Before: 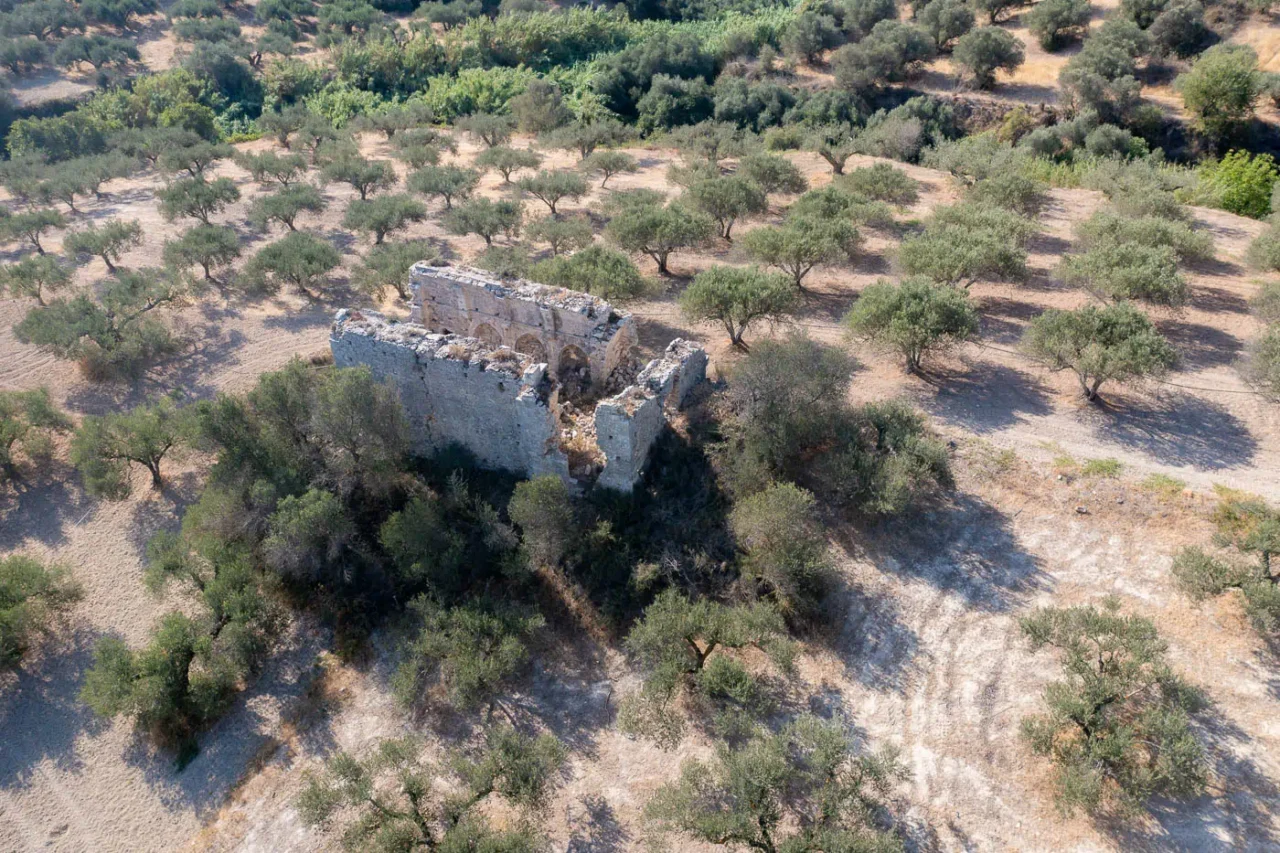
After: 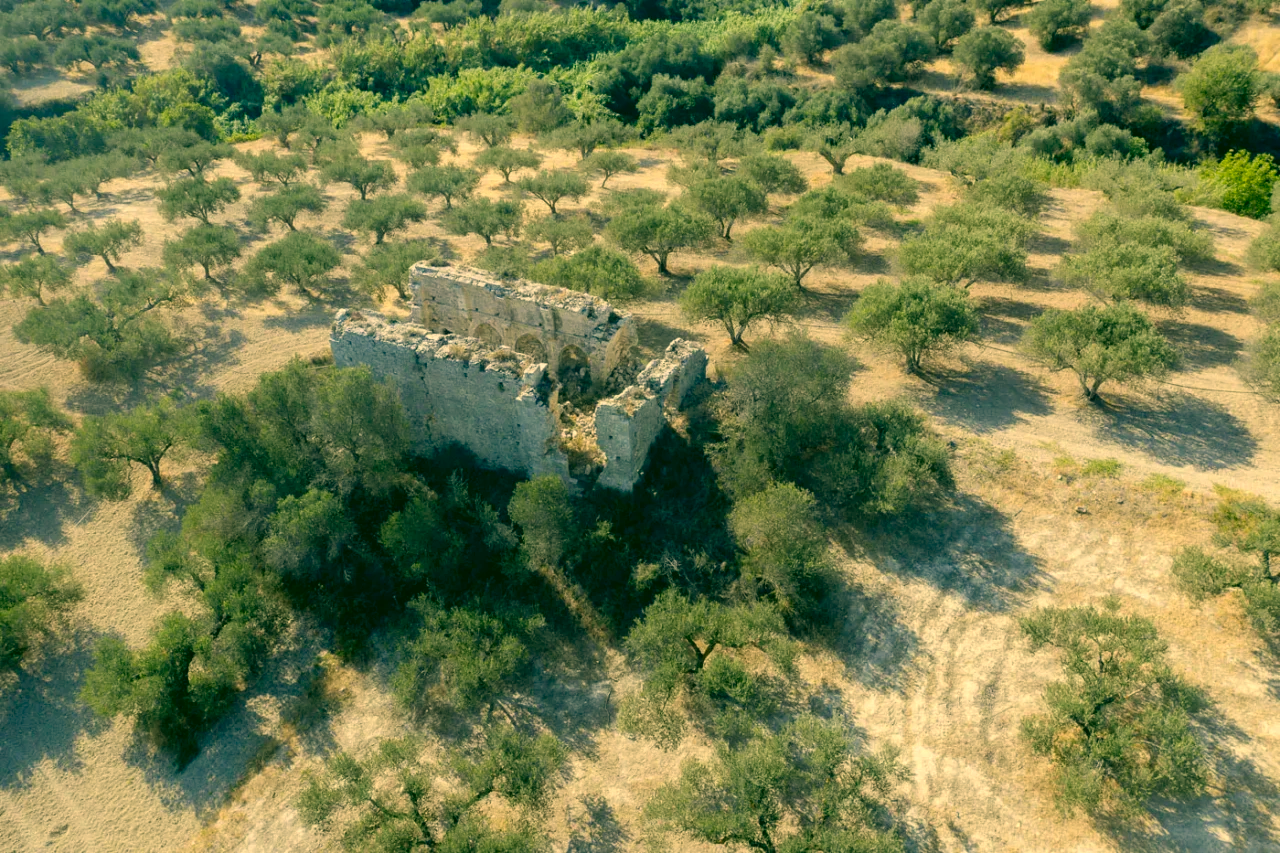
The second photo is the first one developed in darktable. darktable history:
color correction: highlights a* 5.69, highlights b* 32.91, shadows a* -26.03, shadows b* 3.7
